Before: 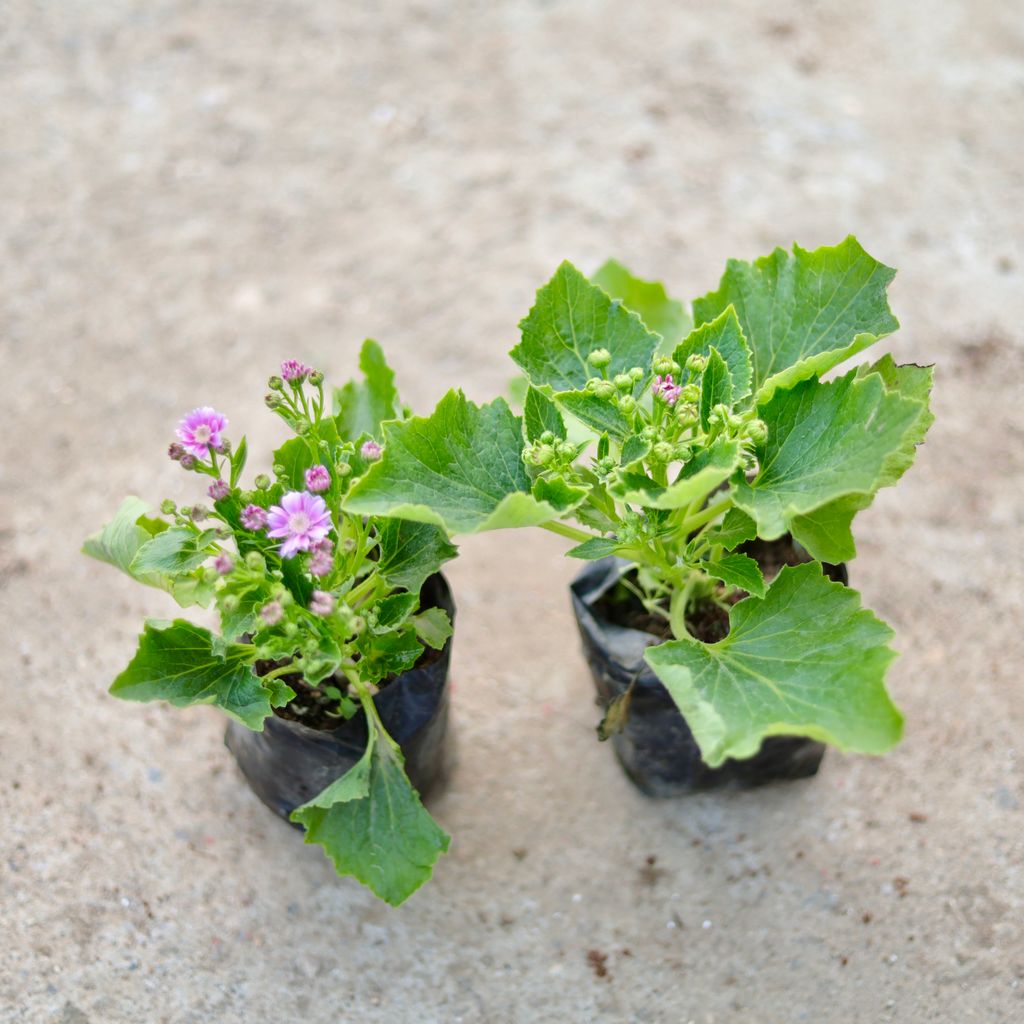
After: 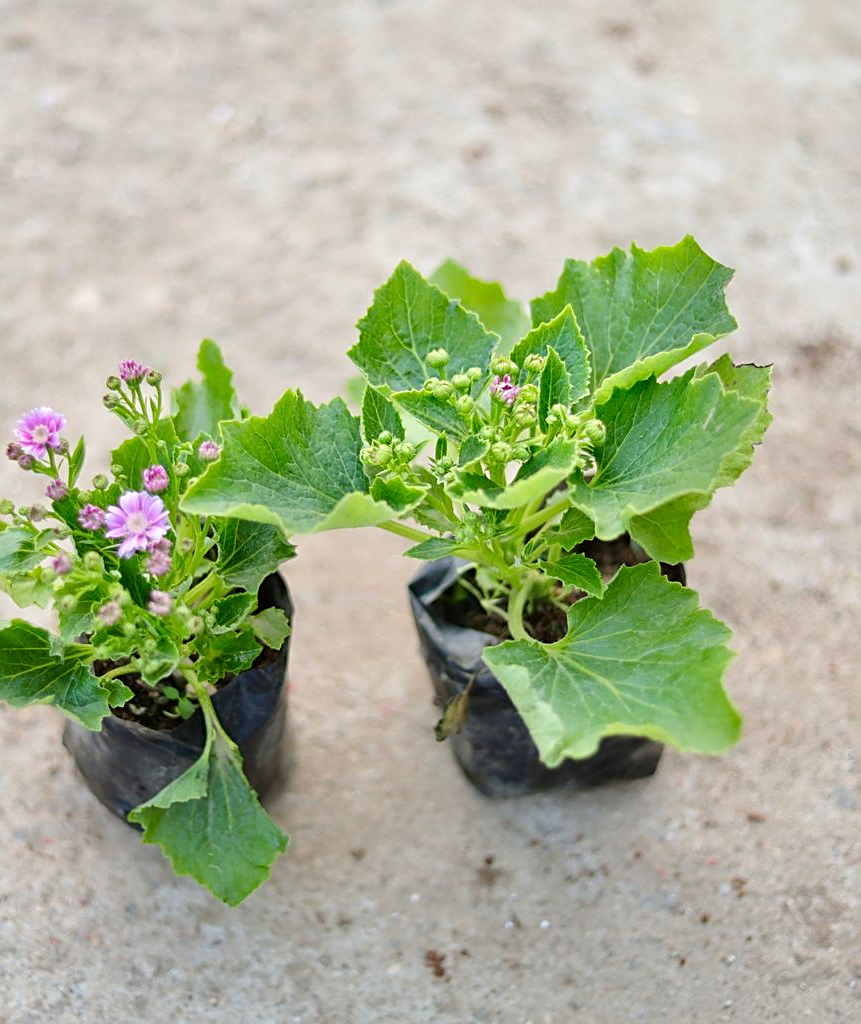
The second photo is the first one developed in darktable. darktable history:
crop: left 15.844%
sharpen: on, module defaults
